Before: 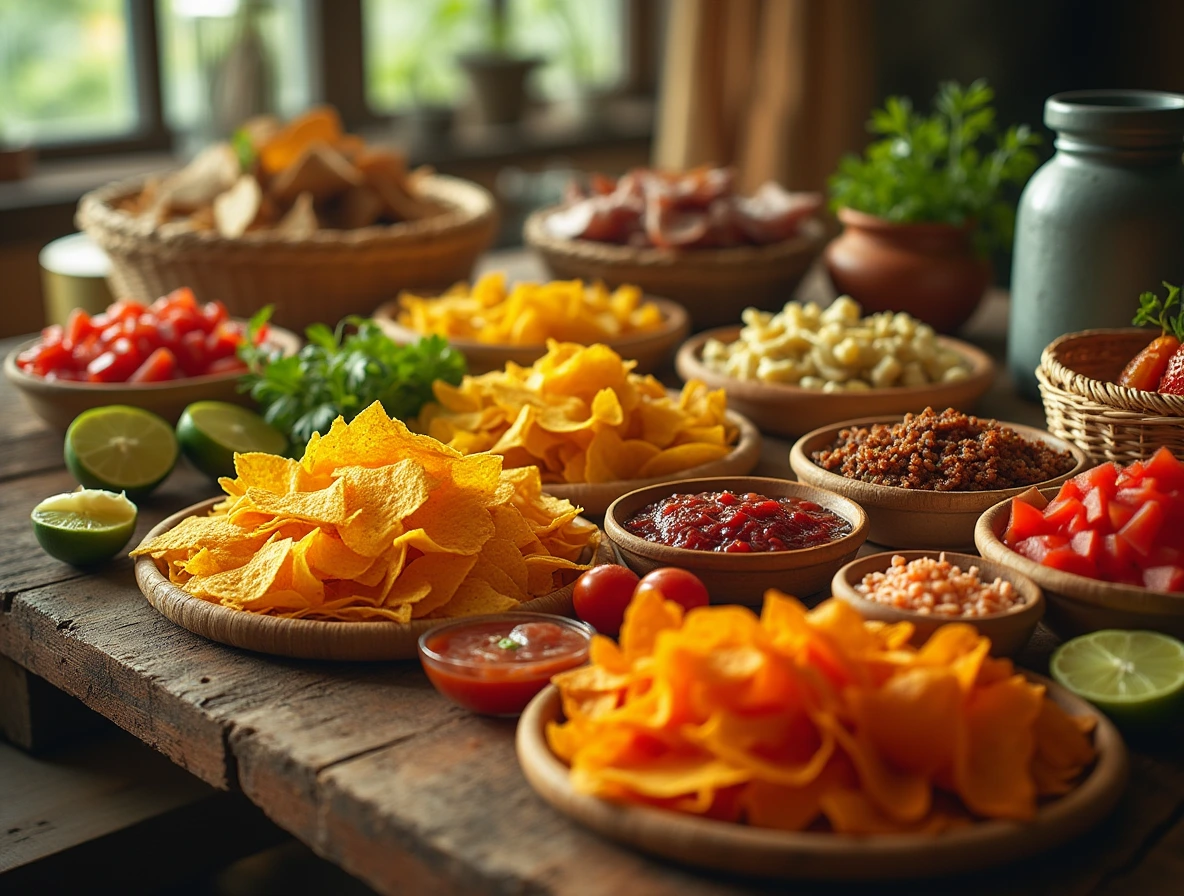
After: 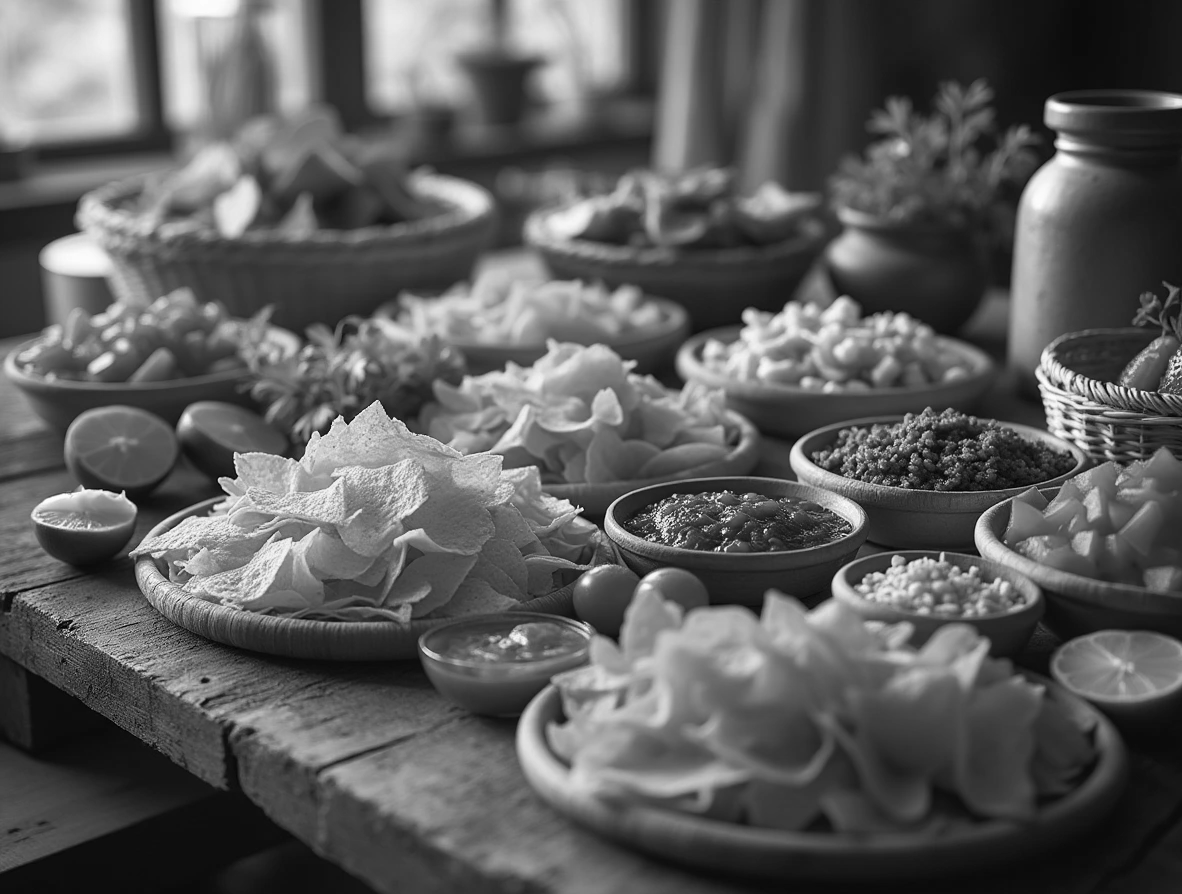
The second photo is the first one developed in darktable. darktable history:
monochrome: on, module defaults
crop: top 0.05%, bottom 0.098%
